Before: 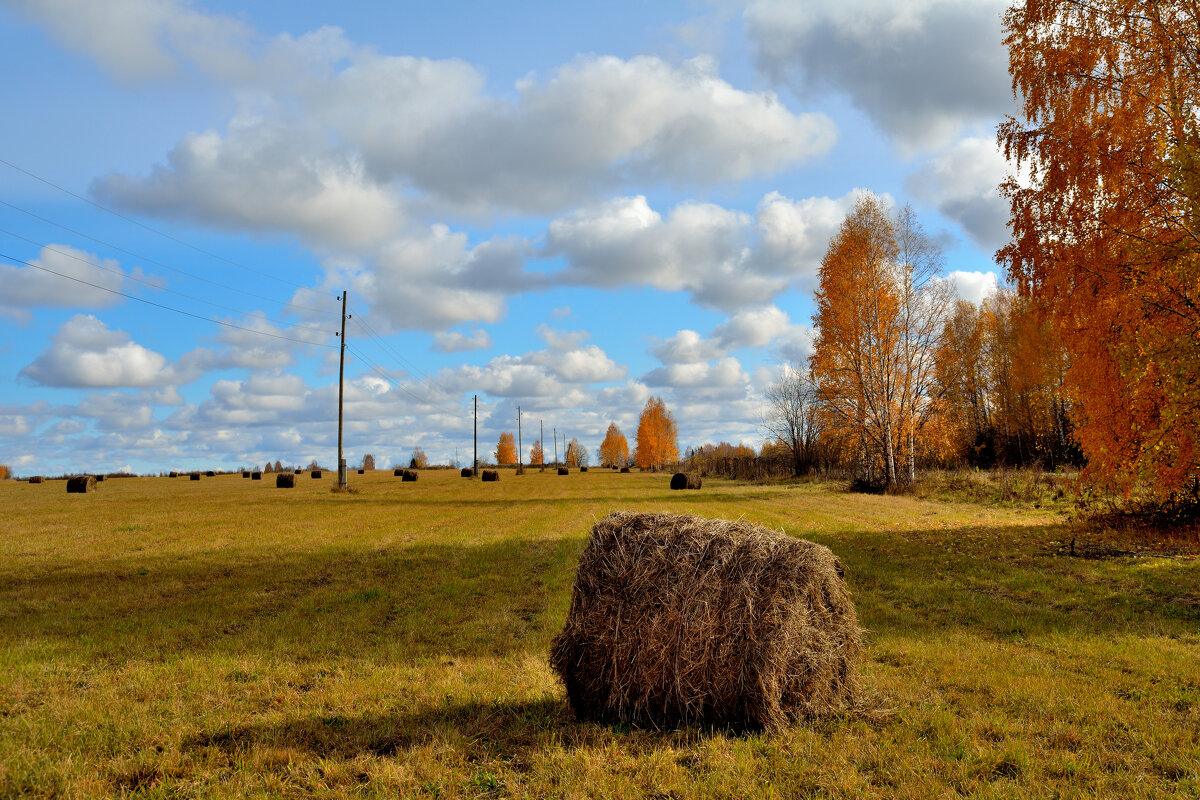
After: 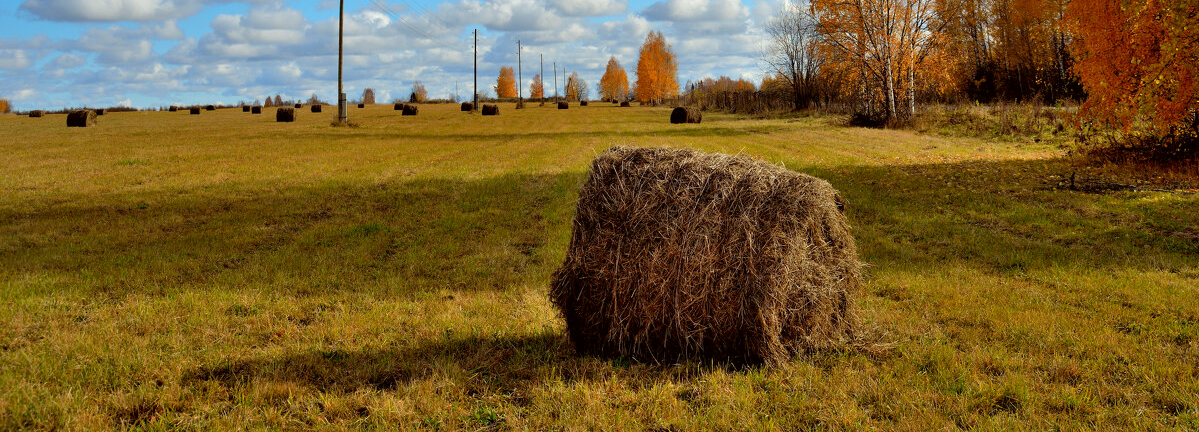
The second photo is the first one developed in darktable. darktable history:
crop and rotate: top 45.967%, right 0.018%
color correction: highlights a* -2.81, highlights b* -2.15, shadows a* 1.95, shadows b* 2.66
